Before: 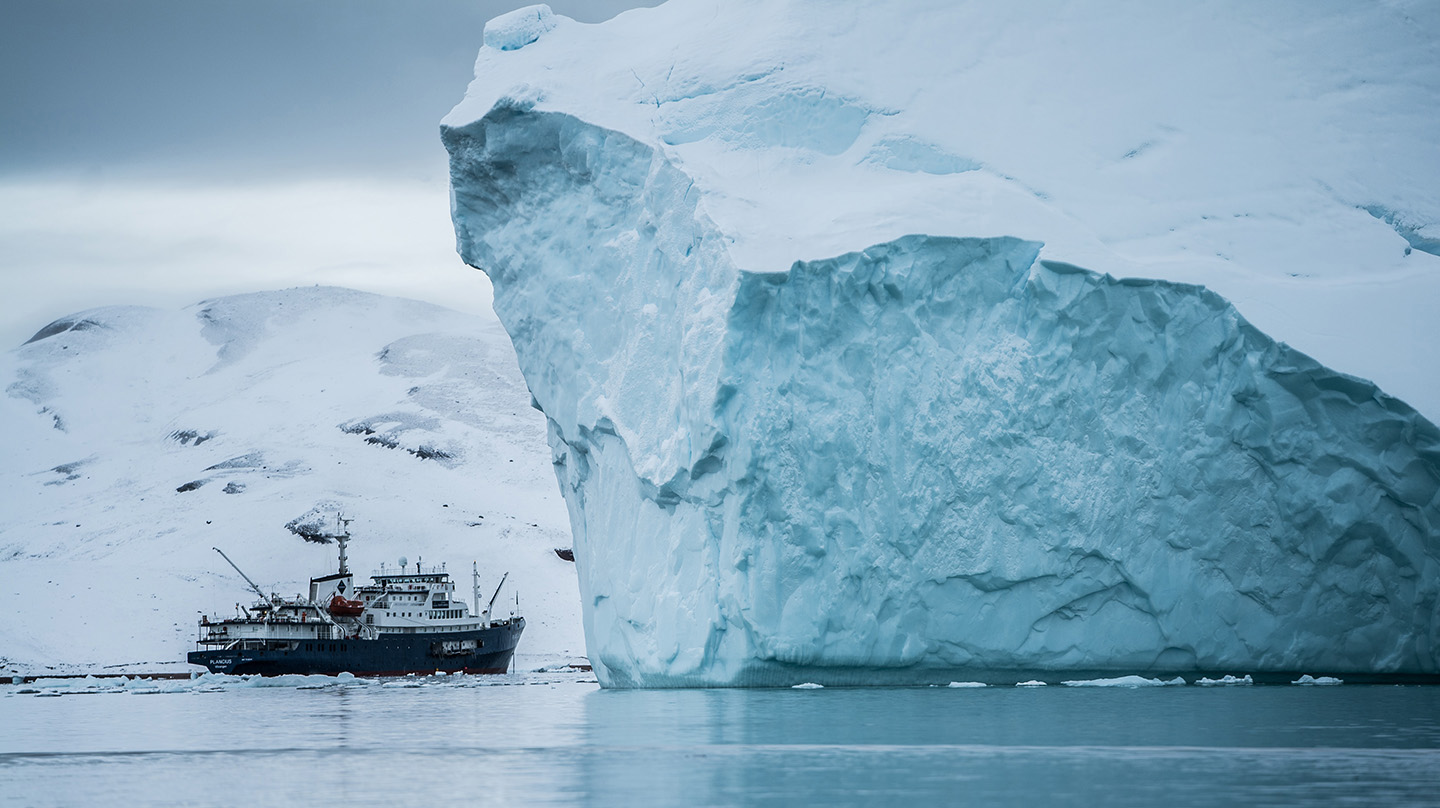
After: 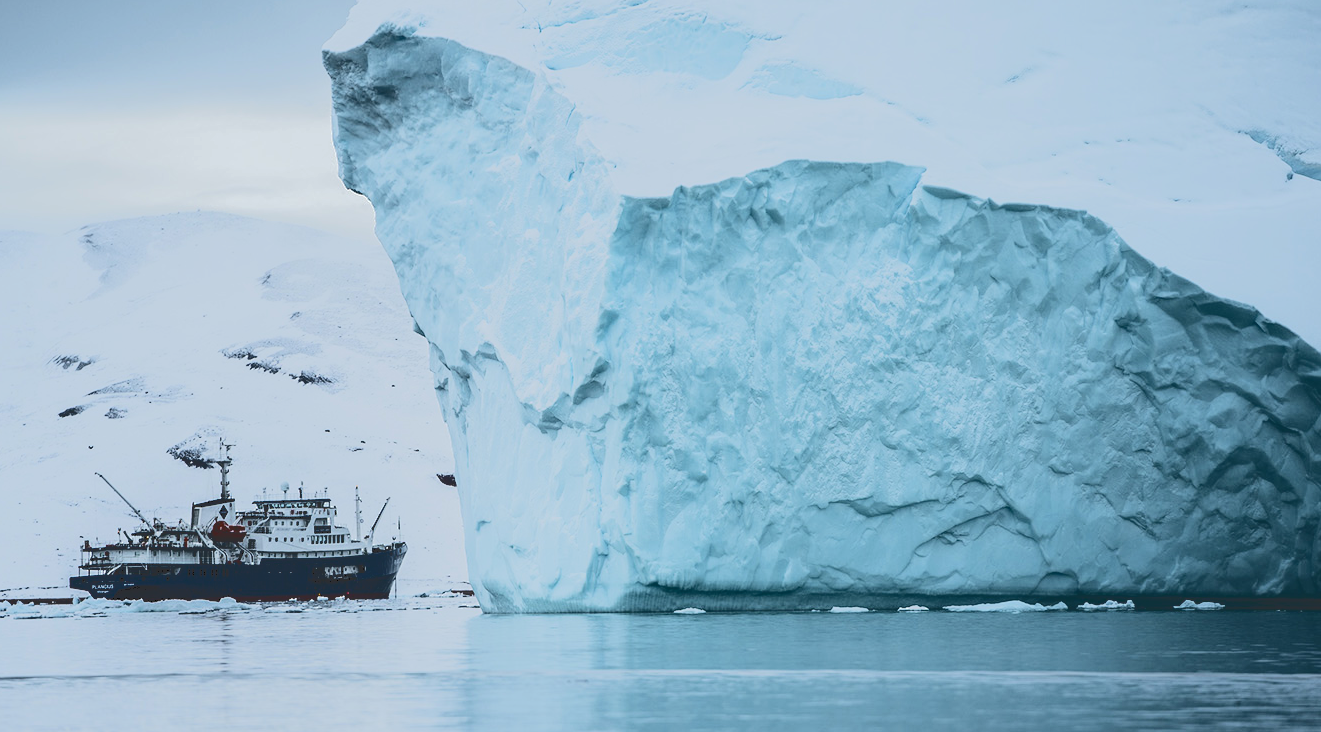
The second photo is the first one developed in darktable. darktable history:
tone curve: curves: ch0 [(0, 0) (0.003, 0.185) (0.011, 0.185) (0.025, 0.187) (0.044, 0.185) (0.069, 0.185) (0.1, 0.18) (0.136, 0.18) (0.177, 0.179) (0.224, 0.202) (0.277, 0.252) (0.335, 0.343) (0.399, 0.452) (0.468, 0.553) (0.543, 0.643) (0.623, 0.717) (0.709, 0.778) (0.801, 0.82) (0.898, 0.856) (1, 1)], color space Lab, independent channels
crop and rotate: left 8.198%, top 9.337%
